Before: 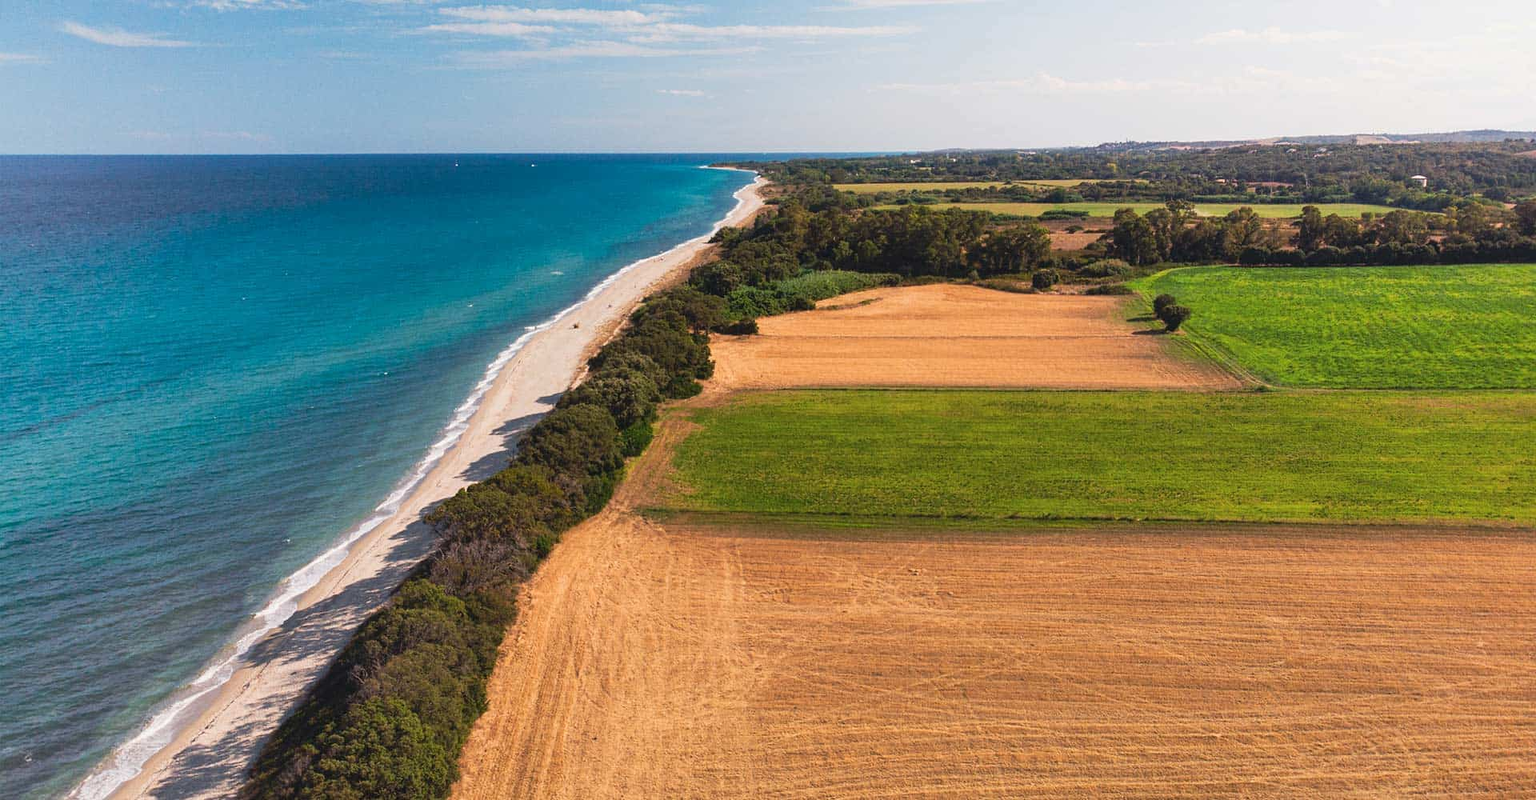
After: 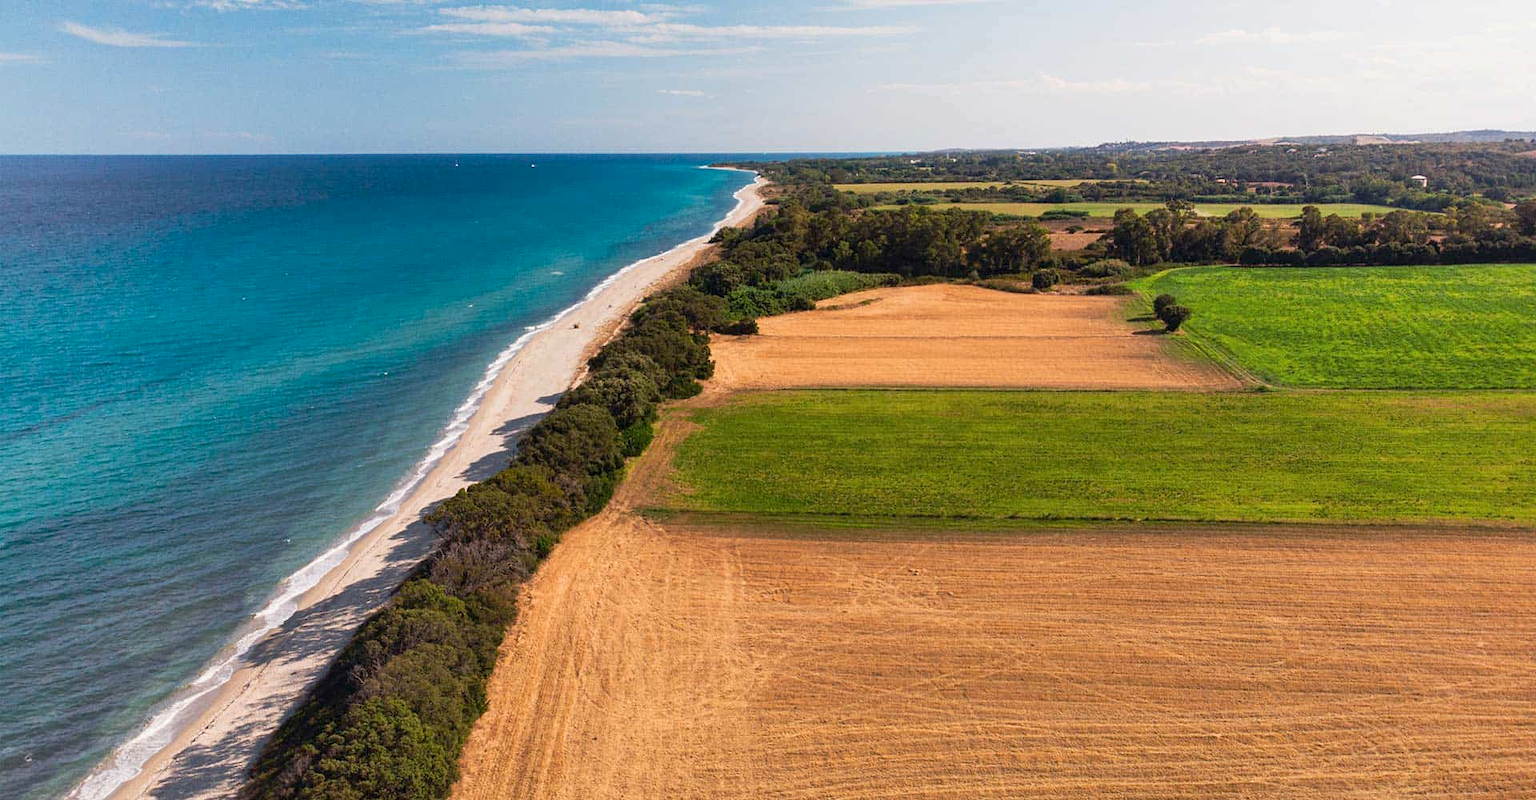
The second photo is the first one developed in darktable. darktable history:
exposure: black level correction 0.005, exposure 0.002 EV, compensate highlight preservation false
tone equalizer: on, module defaults
